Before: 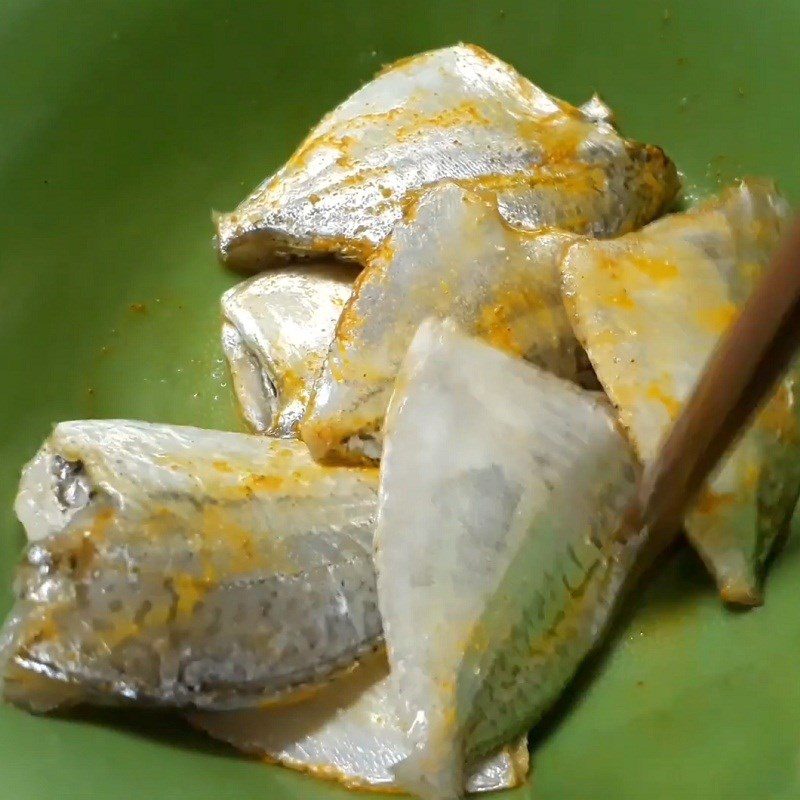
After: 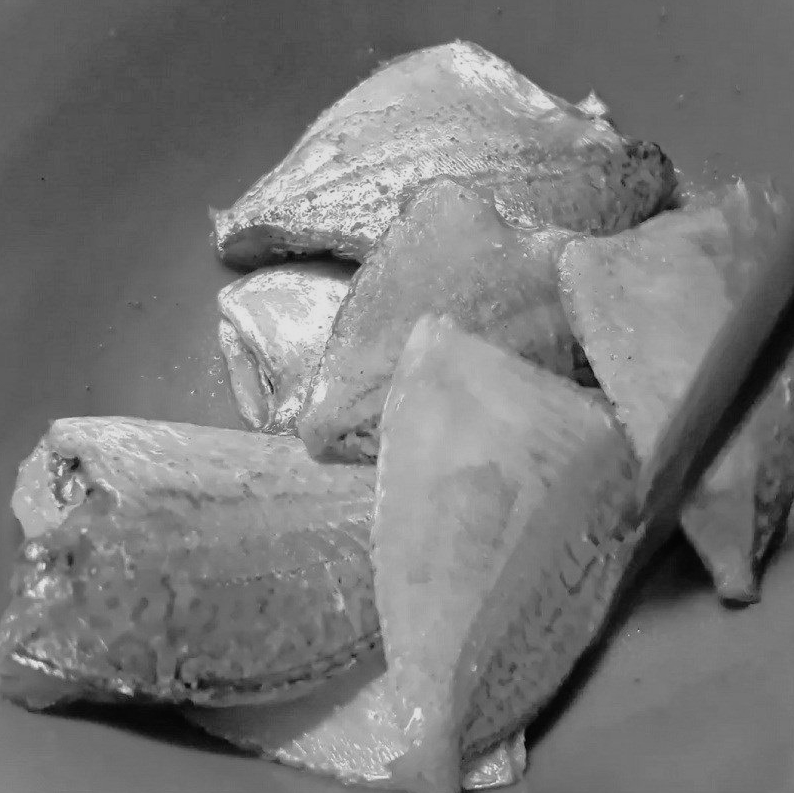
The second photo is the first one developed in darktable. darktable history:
tone curve: curves: ch0 [(0, 0) (0.126, 0.061) (0.362, 0.382) (0.498, 0.498) (0.706, 0.712) (1, 1)]; ch1 [(0, 0) (0.5, 0.522) (0.55, 0.586) (1, 1)]; ch2 [(0, 0) (0.44, 0.424) (0.5, 0.482) (0.537, 0.538) (1, 1)], color space Lab, independent channels, preserve colors none
monochrome: a 1.94, b -0.638
crop: left 0.434%, top 0.485%, right 0.244%, bottom 0.386%
tone equalizer: -8 EV 0.25 EV, -7 EV 0.417 EV, -6 EV 0.417 EV, -5 EV 0.25 EV, -3 EV -0.25 EV, -2 EV -0.417 EV, -1 EV -0.417 EV, +0 EV -0.25 EV, edges refinement/feathering 500, mask exposure compensation -1.57 EV, preserve details guided filter
